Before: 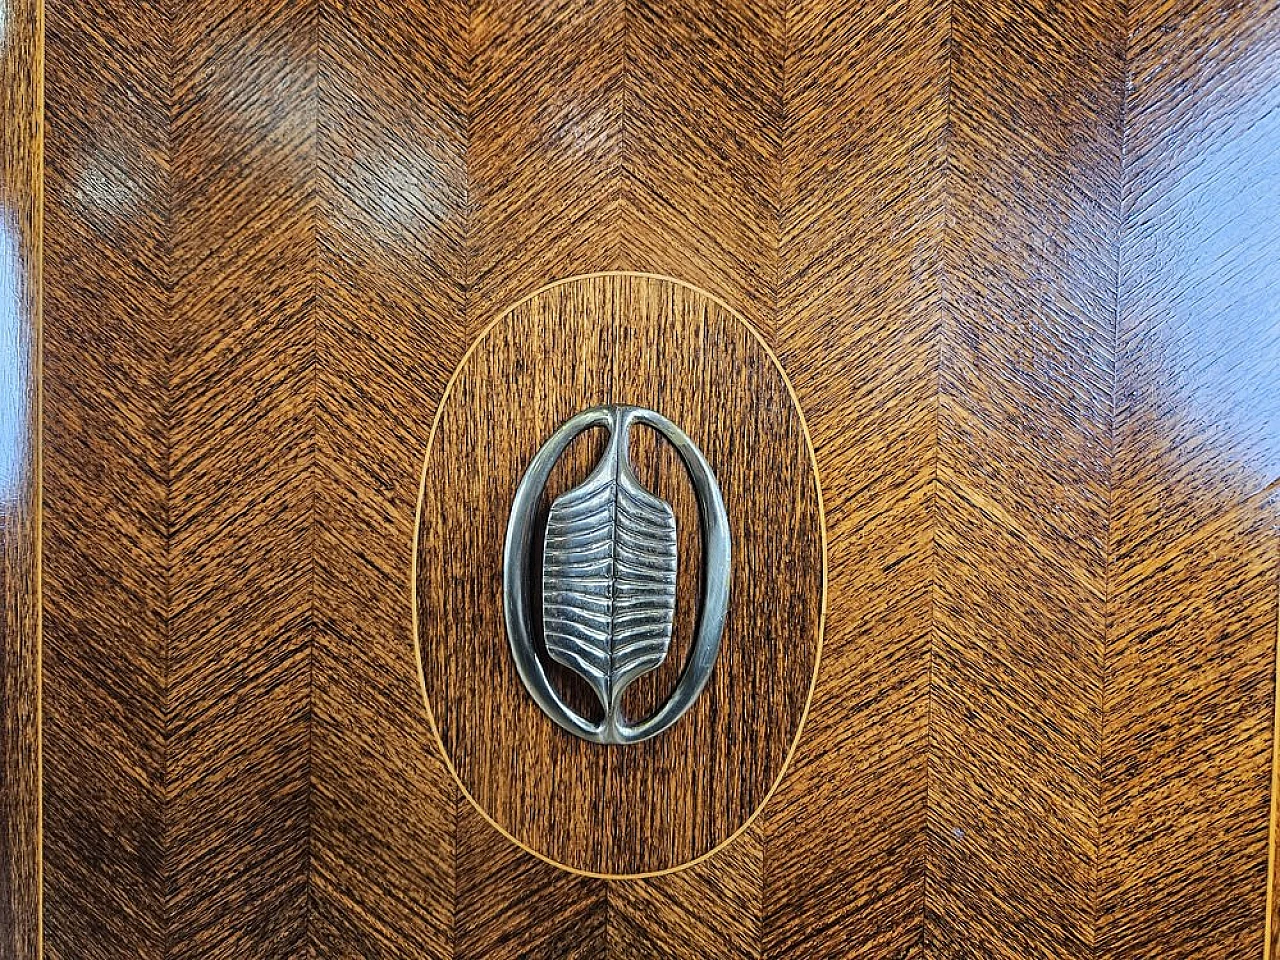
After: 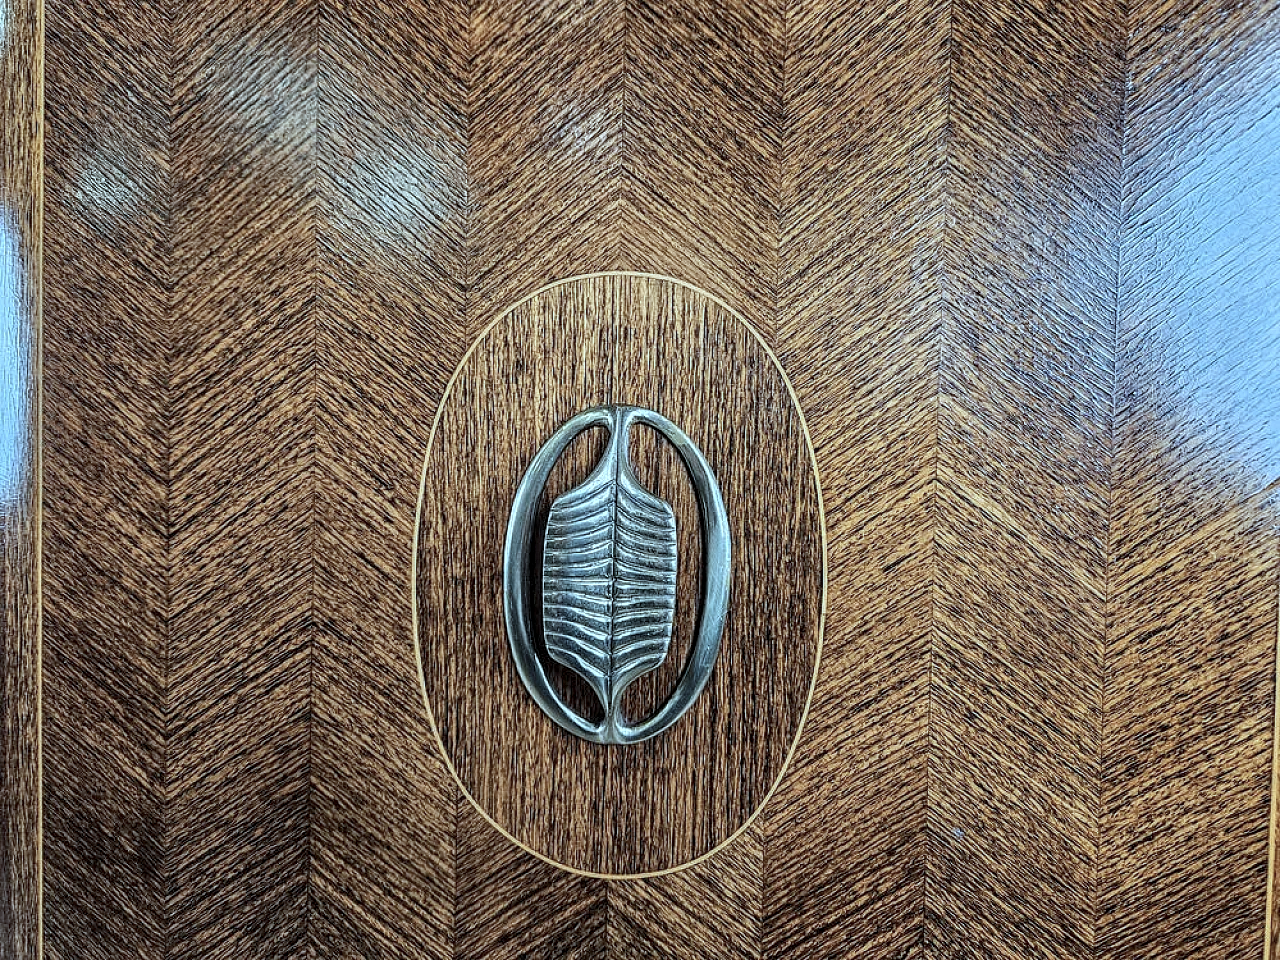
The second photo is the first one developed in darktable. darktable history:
color correction: highlights a* -13.36, highlights b* -17.4, saturation 0.705
local contrast: detail 130%
